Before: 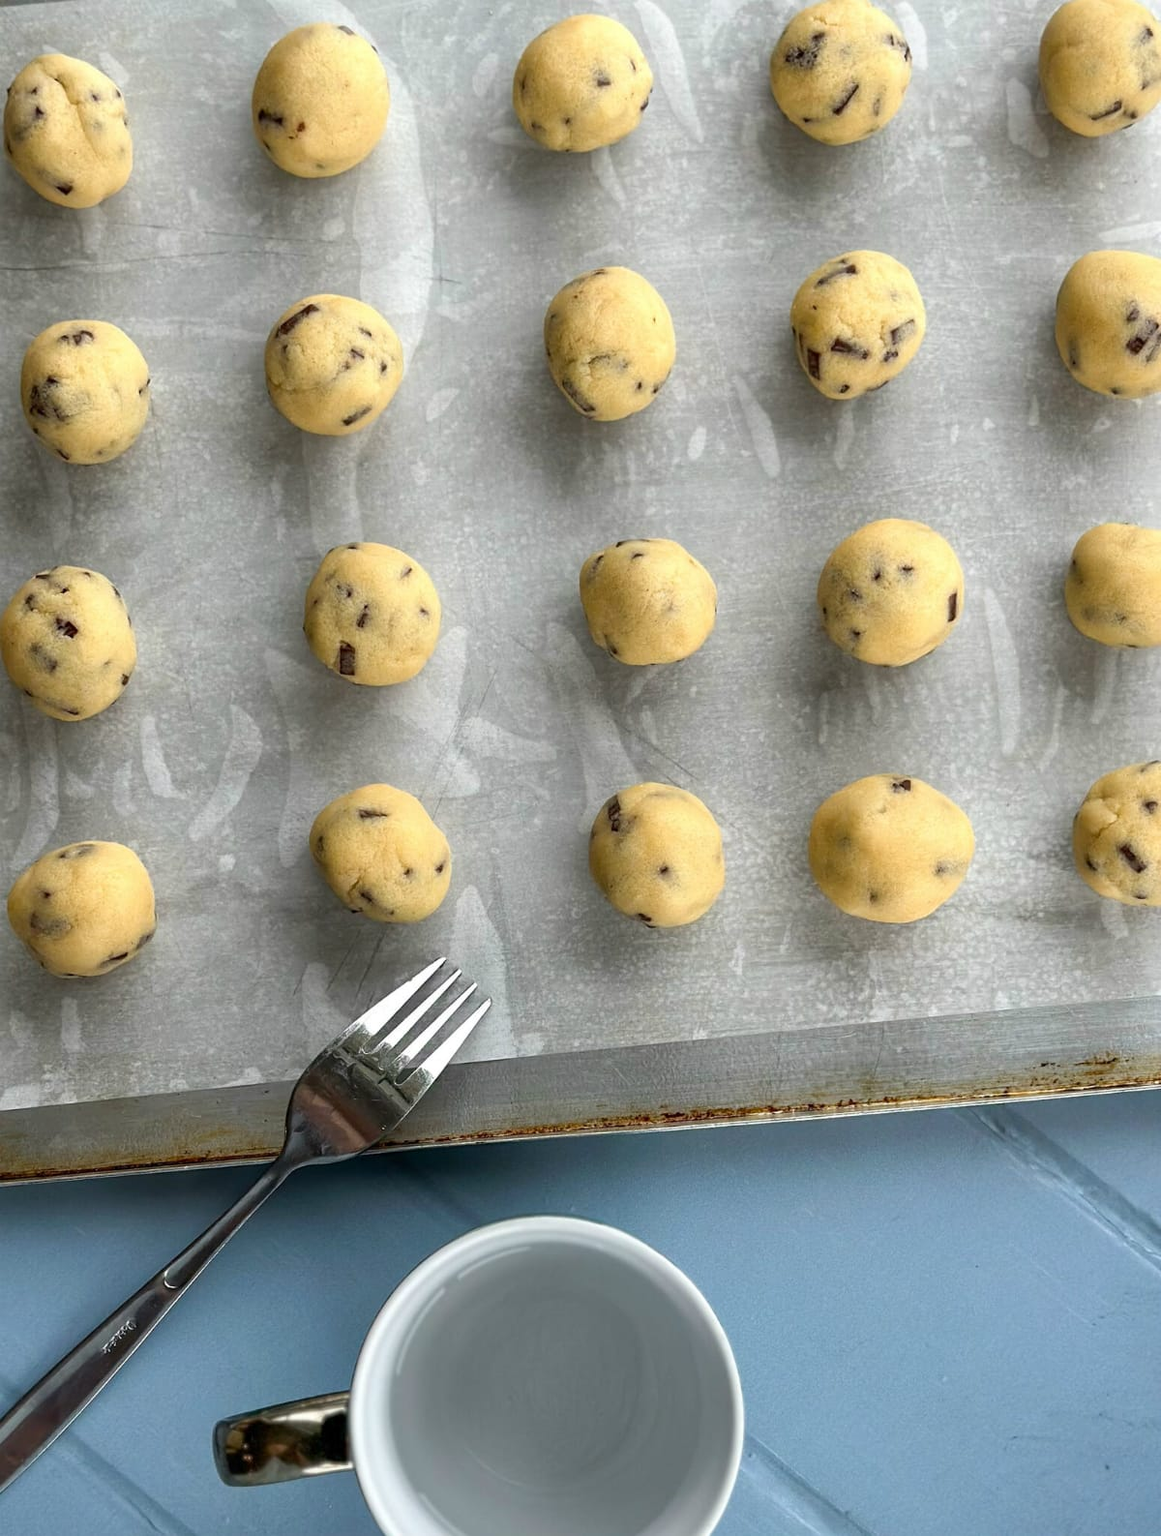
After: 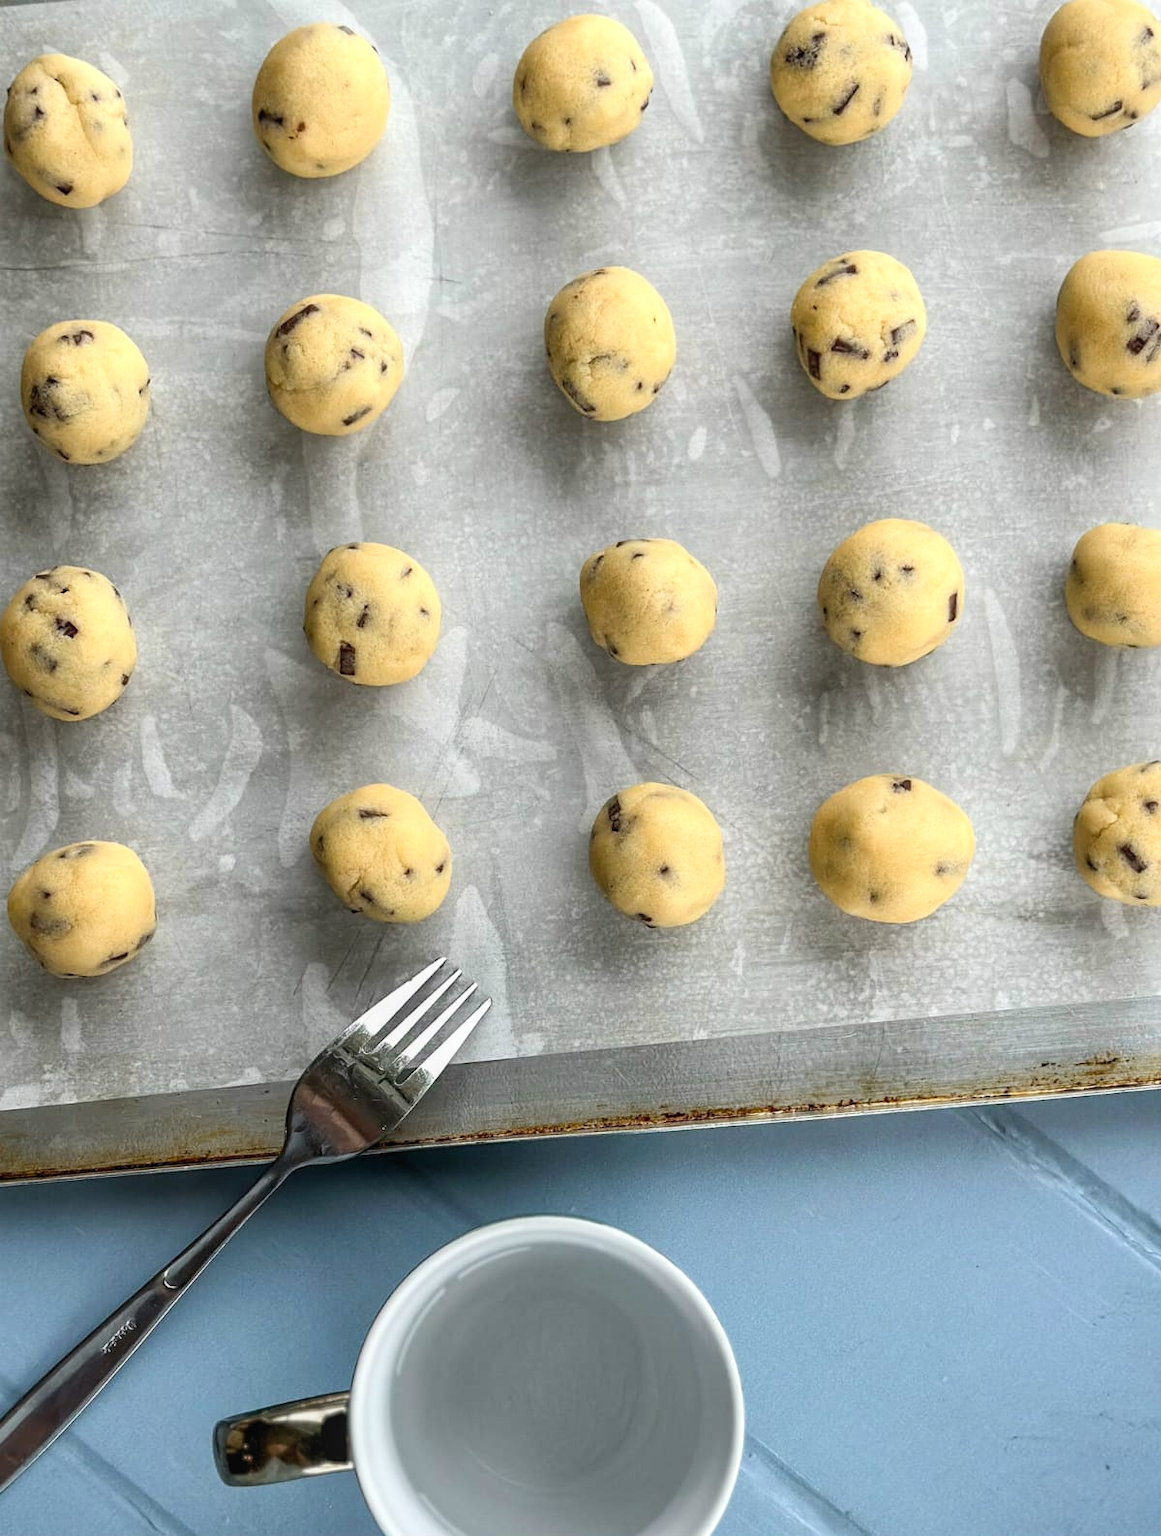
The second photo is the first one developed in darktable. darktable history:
levels: levels [0.016, 0.5, 0.996]
local contrast: detail 110%
contrast brightness saturation: contrast 0.146, brightness 0.053
